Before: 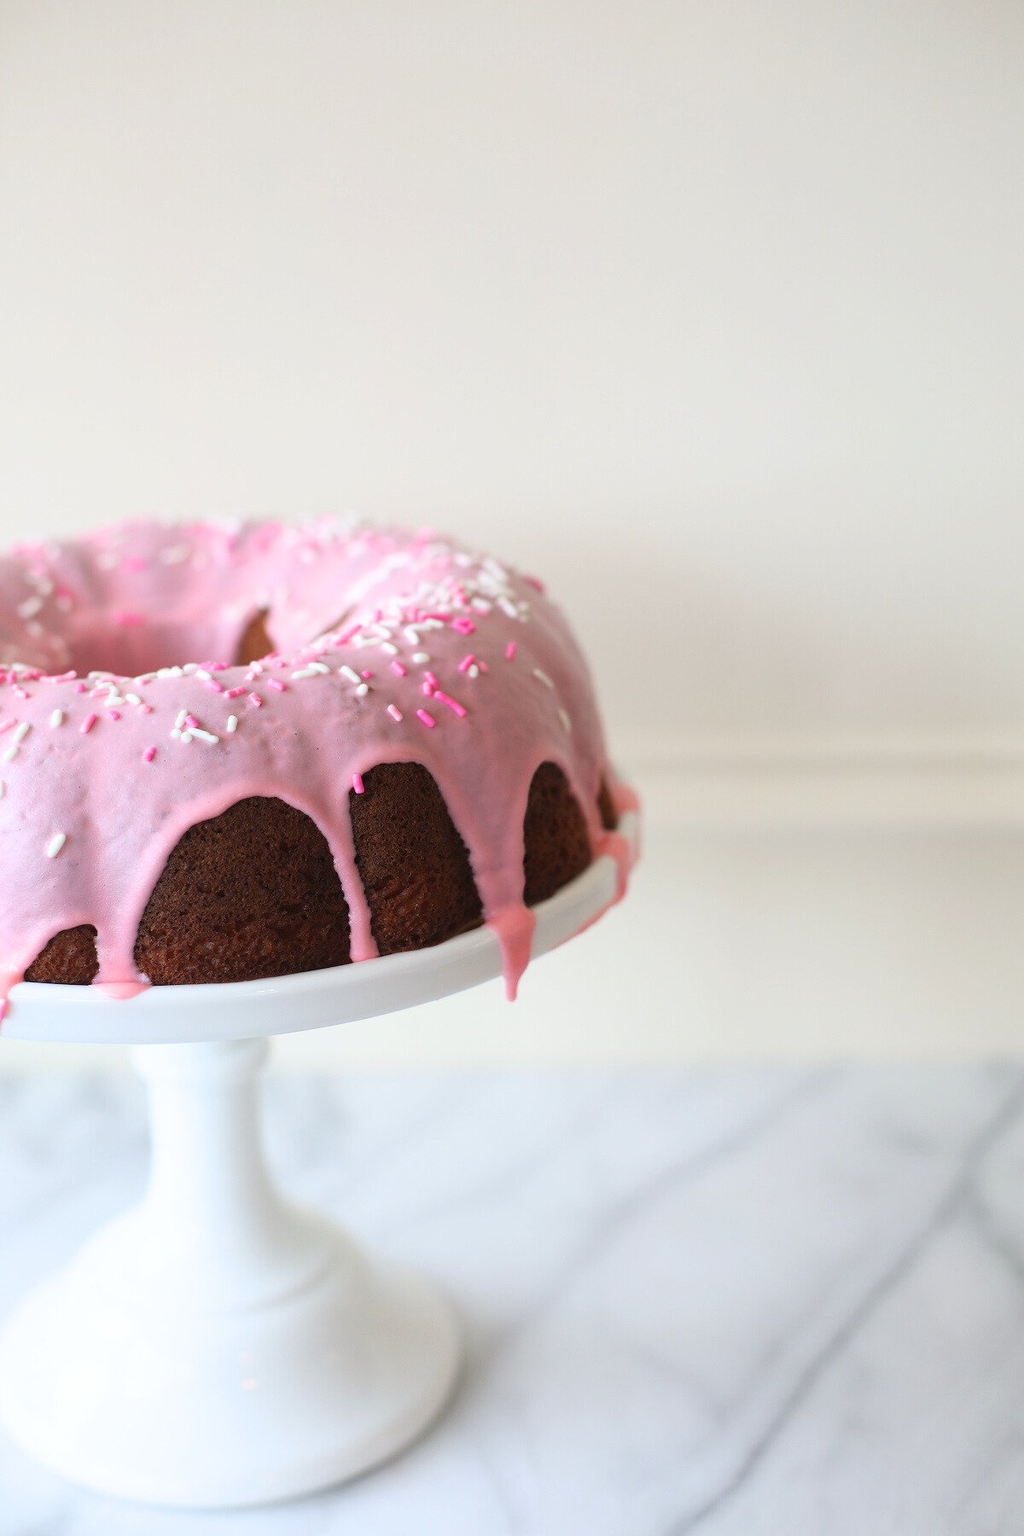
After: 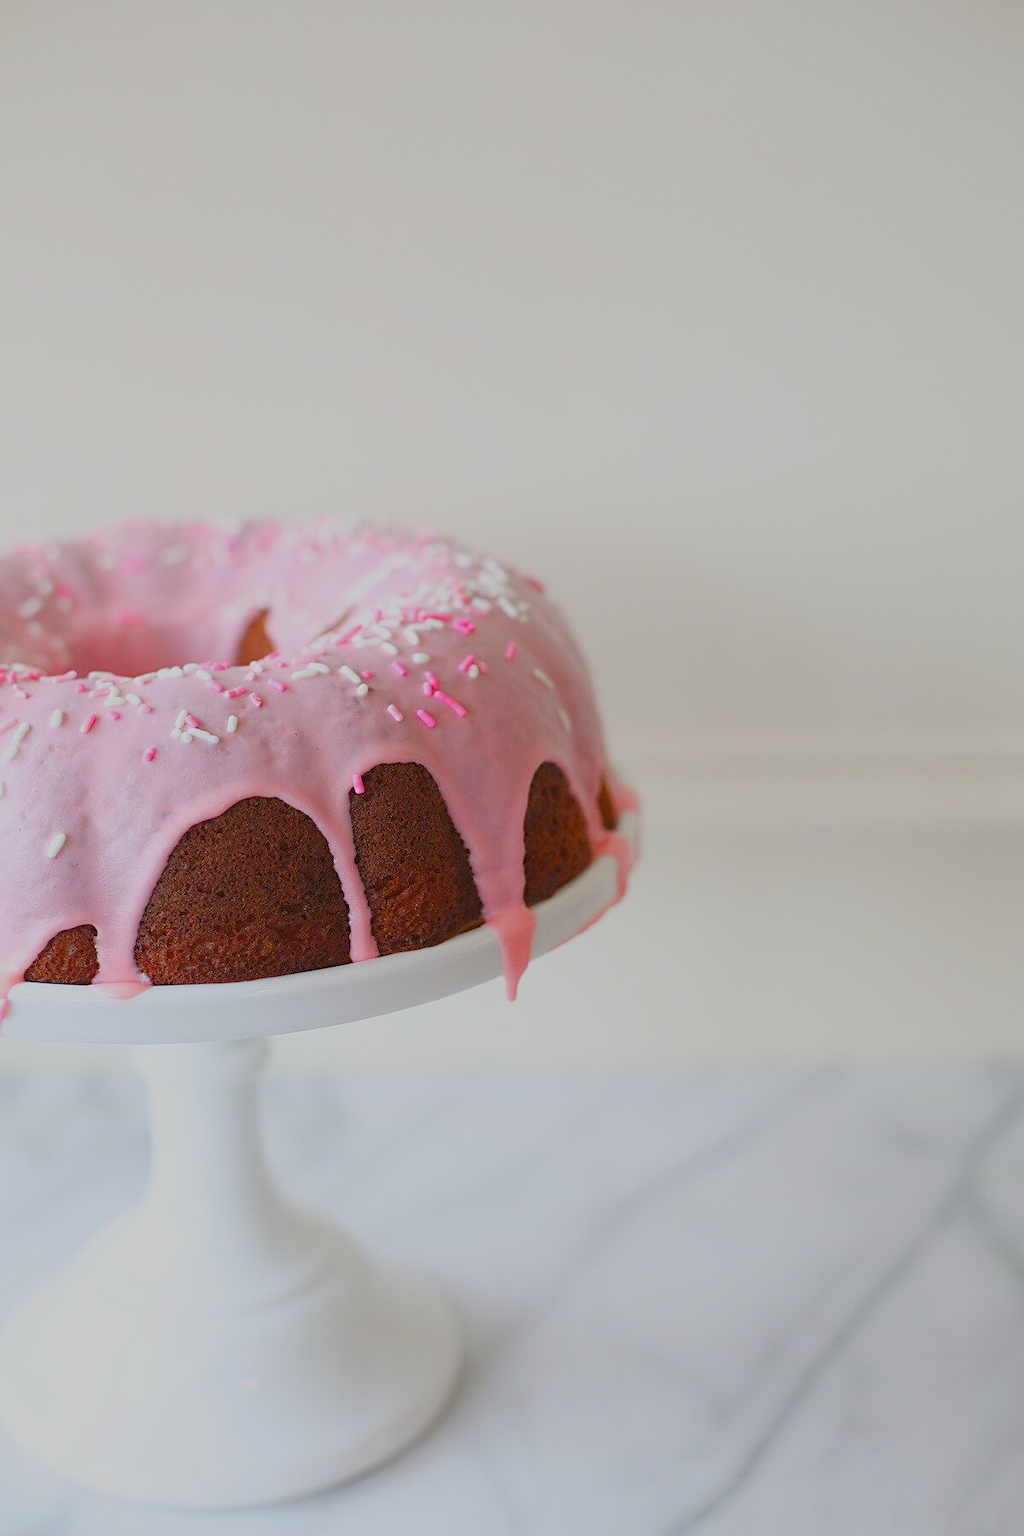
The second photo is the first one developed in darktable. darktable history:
sharpen: on, module defaults
color balance rgb: perceptual saturation grading › global saturation 20%, perceptual saturation grading › highlights -48.901%, perceptual saturation grading › shadows 25.851%, contrast -29.553%
